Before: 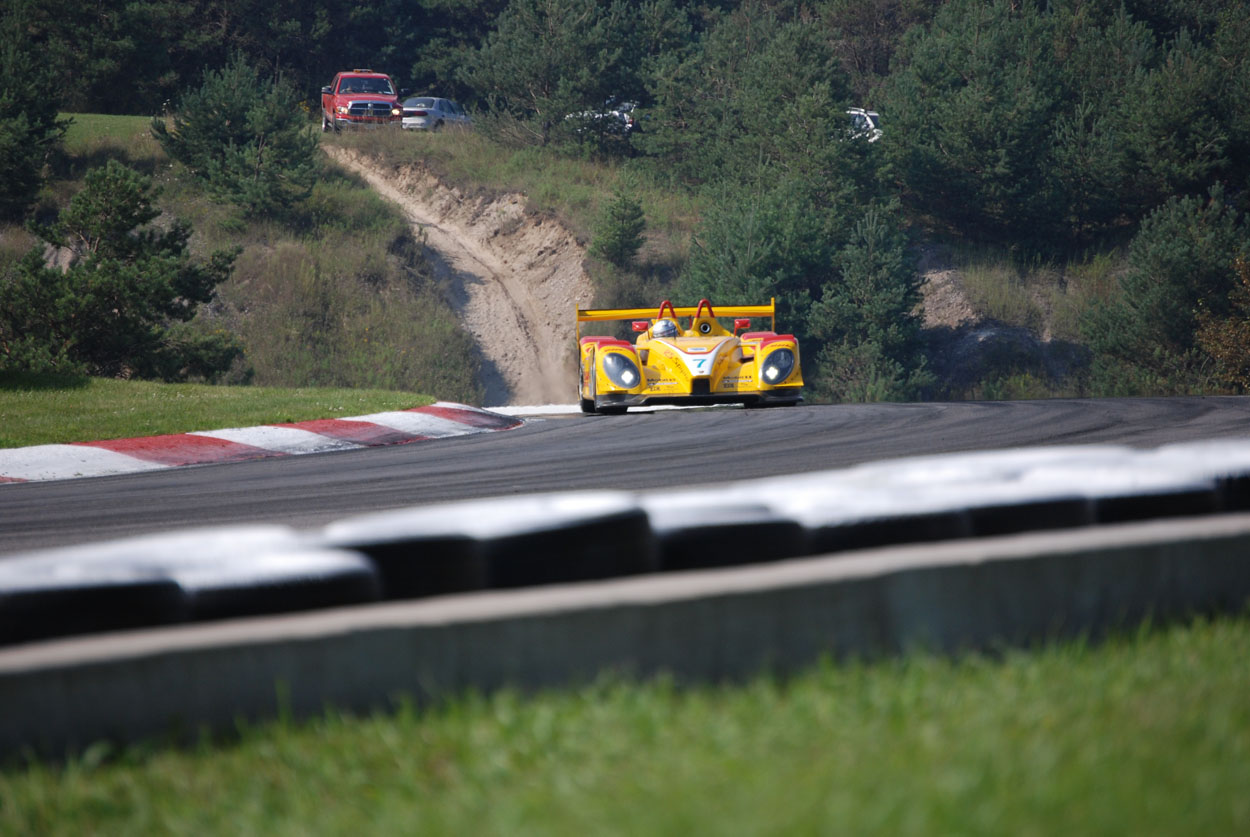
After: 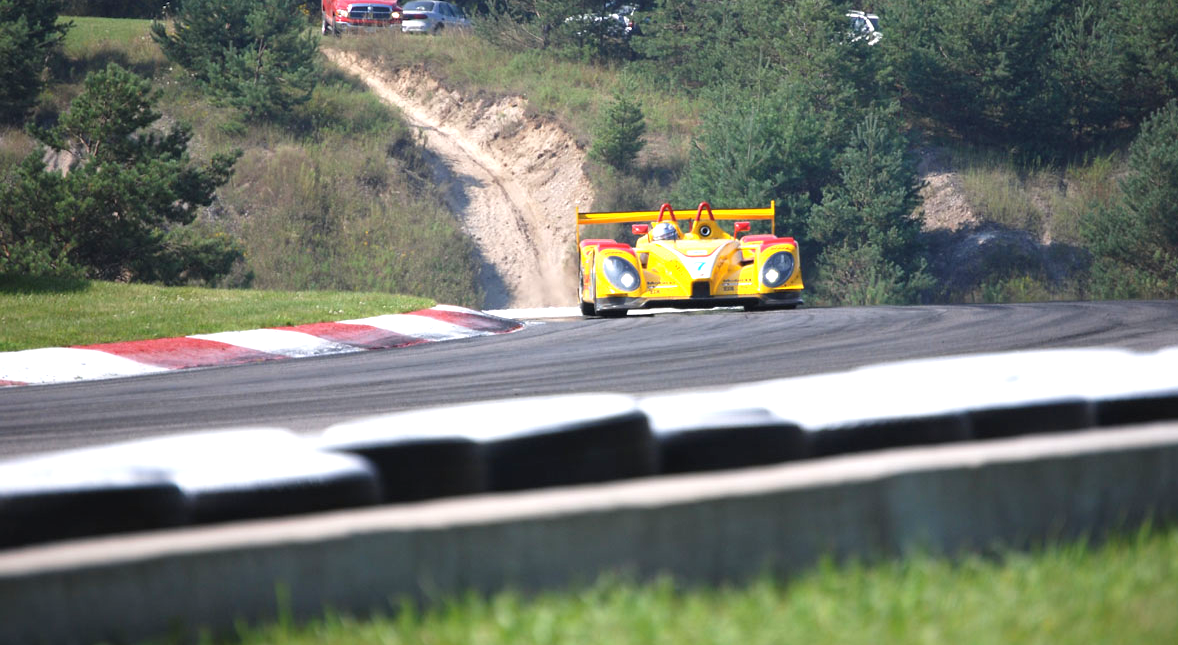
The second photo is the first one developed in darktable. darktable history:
exposure: exposure 1 EV, compensate highlight preservation false
crop and rotate: angle 0.03°, top 11.643%, right 5.651%, bottom 11.189%
